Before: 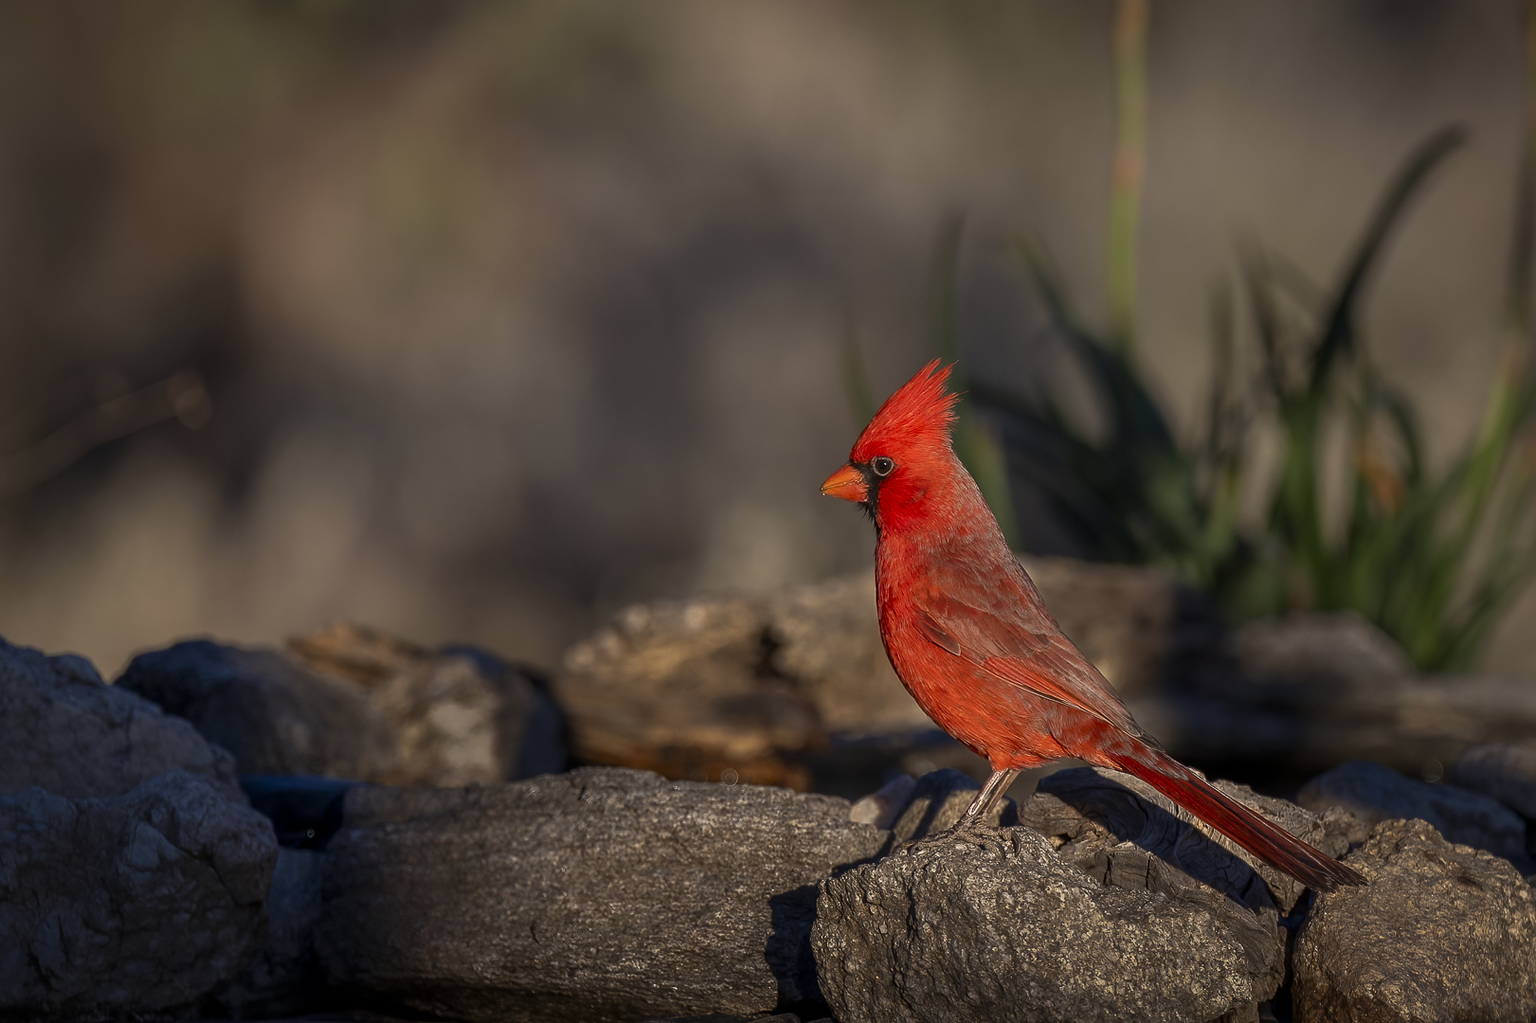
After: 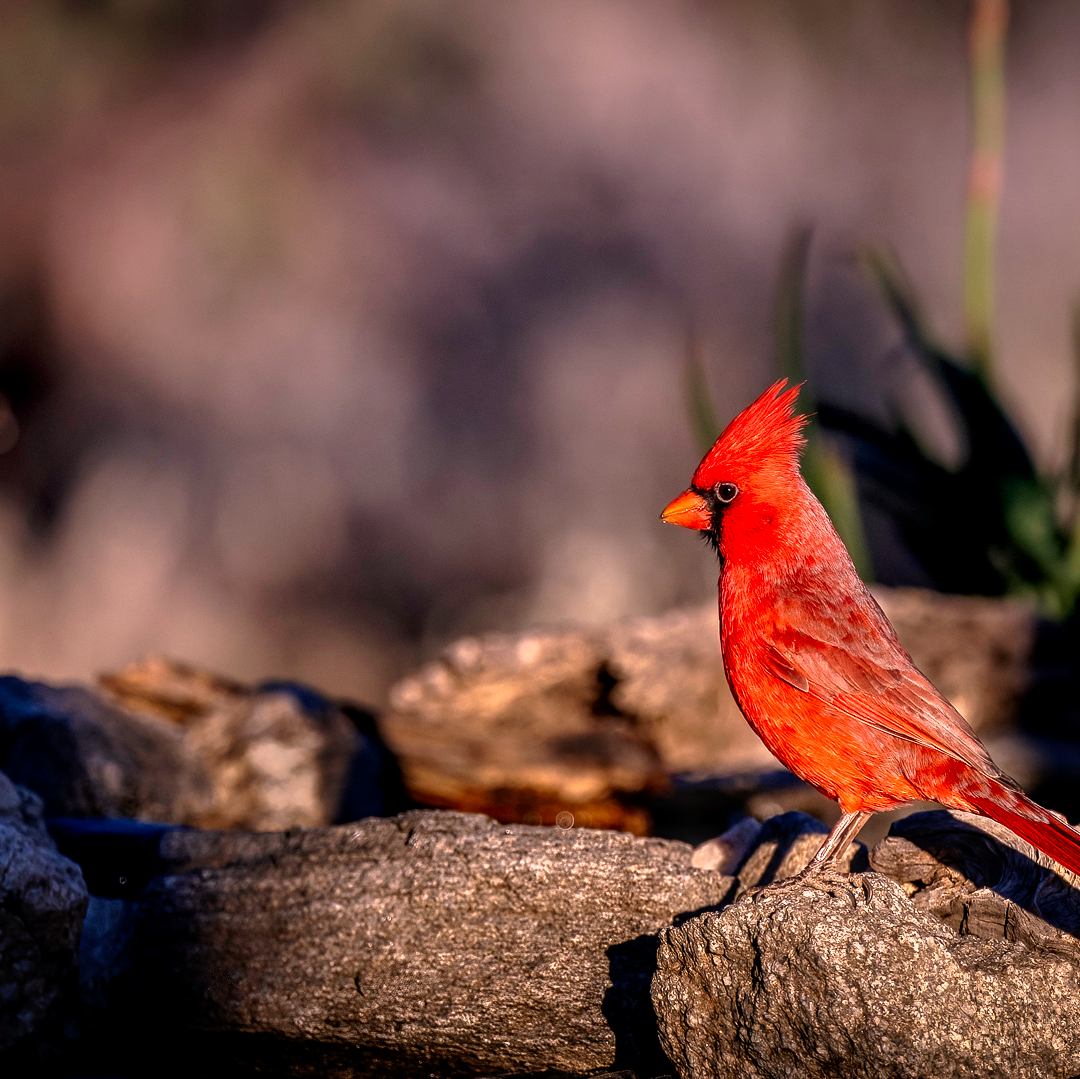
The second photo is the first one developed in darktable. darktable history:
crop and rotate: left 12.673%, right 20.66%
local contrast: detail 130%
color correction: highlights a* 12.23, highlights b* 5.41
base curve: curves: ch0 [(0, 0) (0.012, 0.01) (0.073, 0.168) (0.31, 0.711) (0.645, 0.957) (1, 1)], preserve colors none
graduated density: hue 238.83°, saturation 50%
exposure: compensate highlight preservation false
